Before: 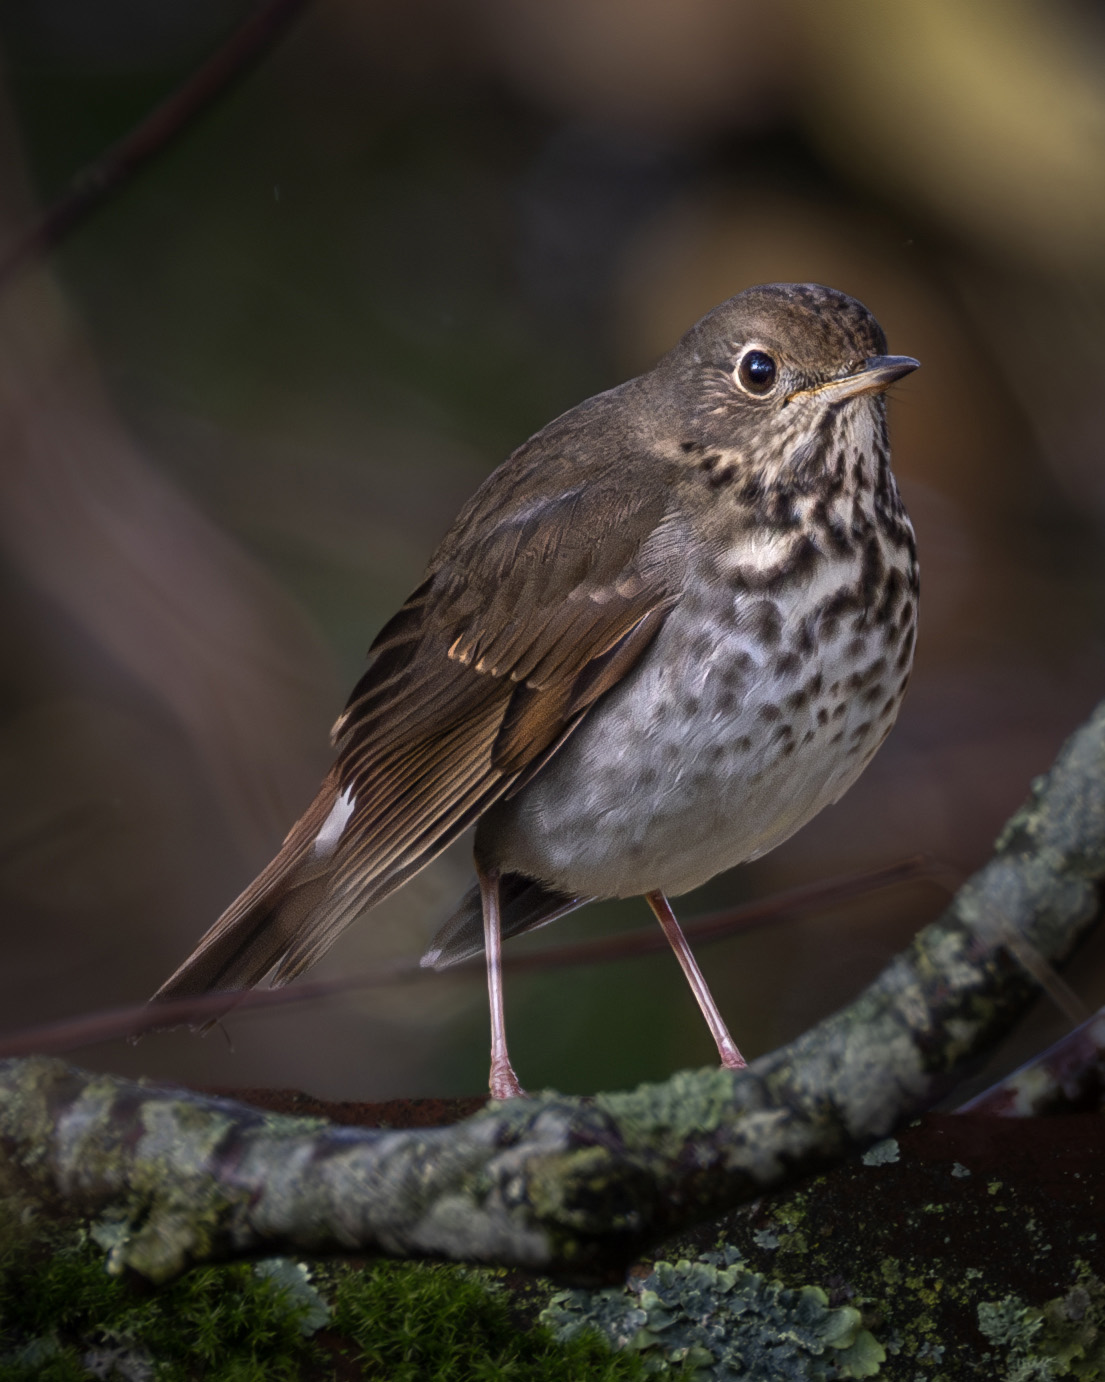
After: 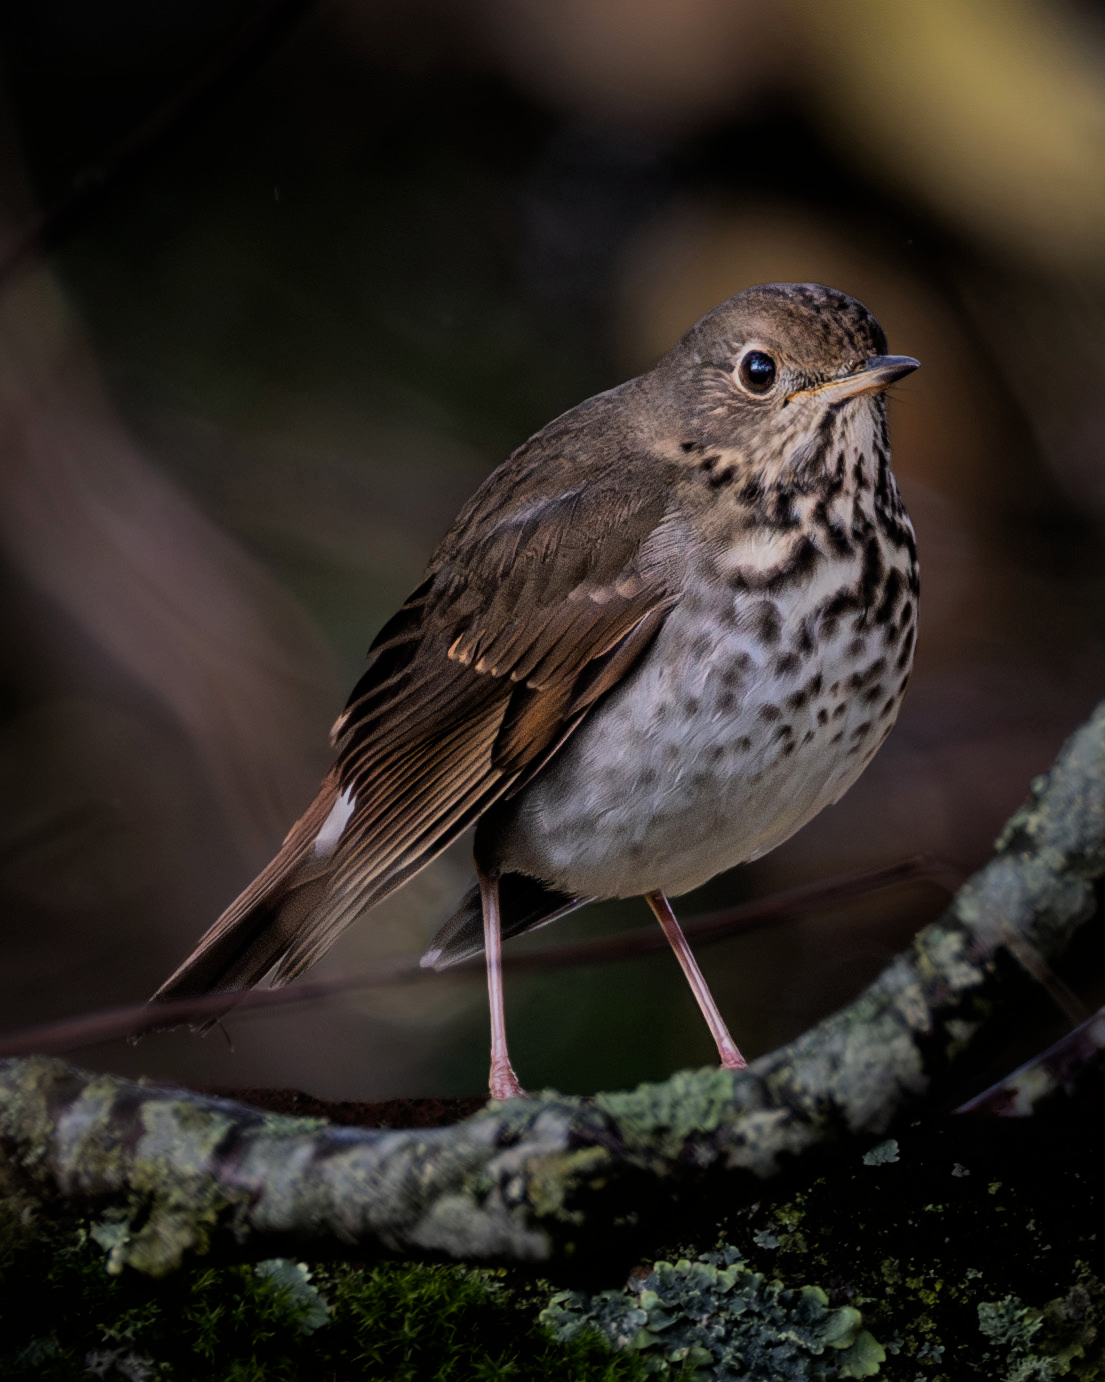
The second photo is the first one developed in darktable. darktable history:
filmic rgb: black relative exposure -6.15 EV, white relative exposure 6.96 EV, hardness 2.23, color science v6 (2022)
